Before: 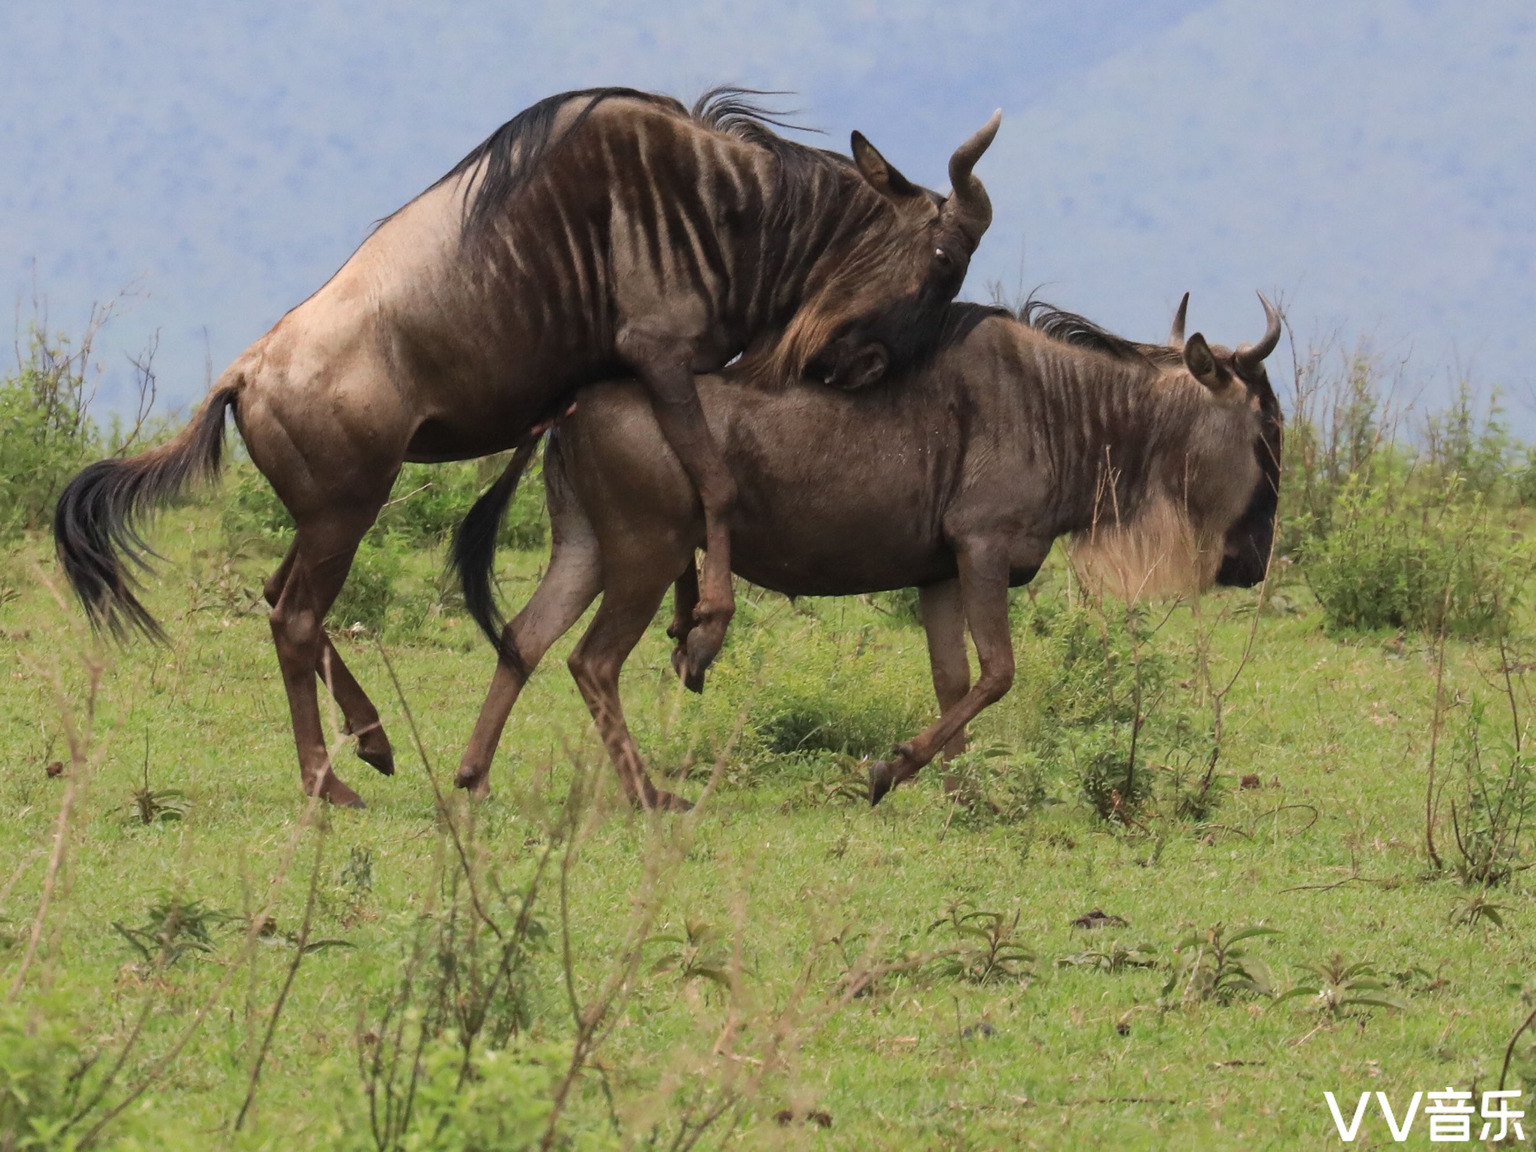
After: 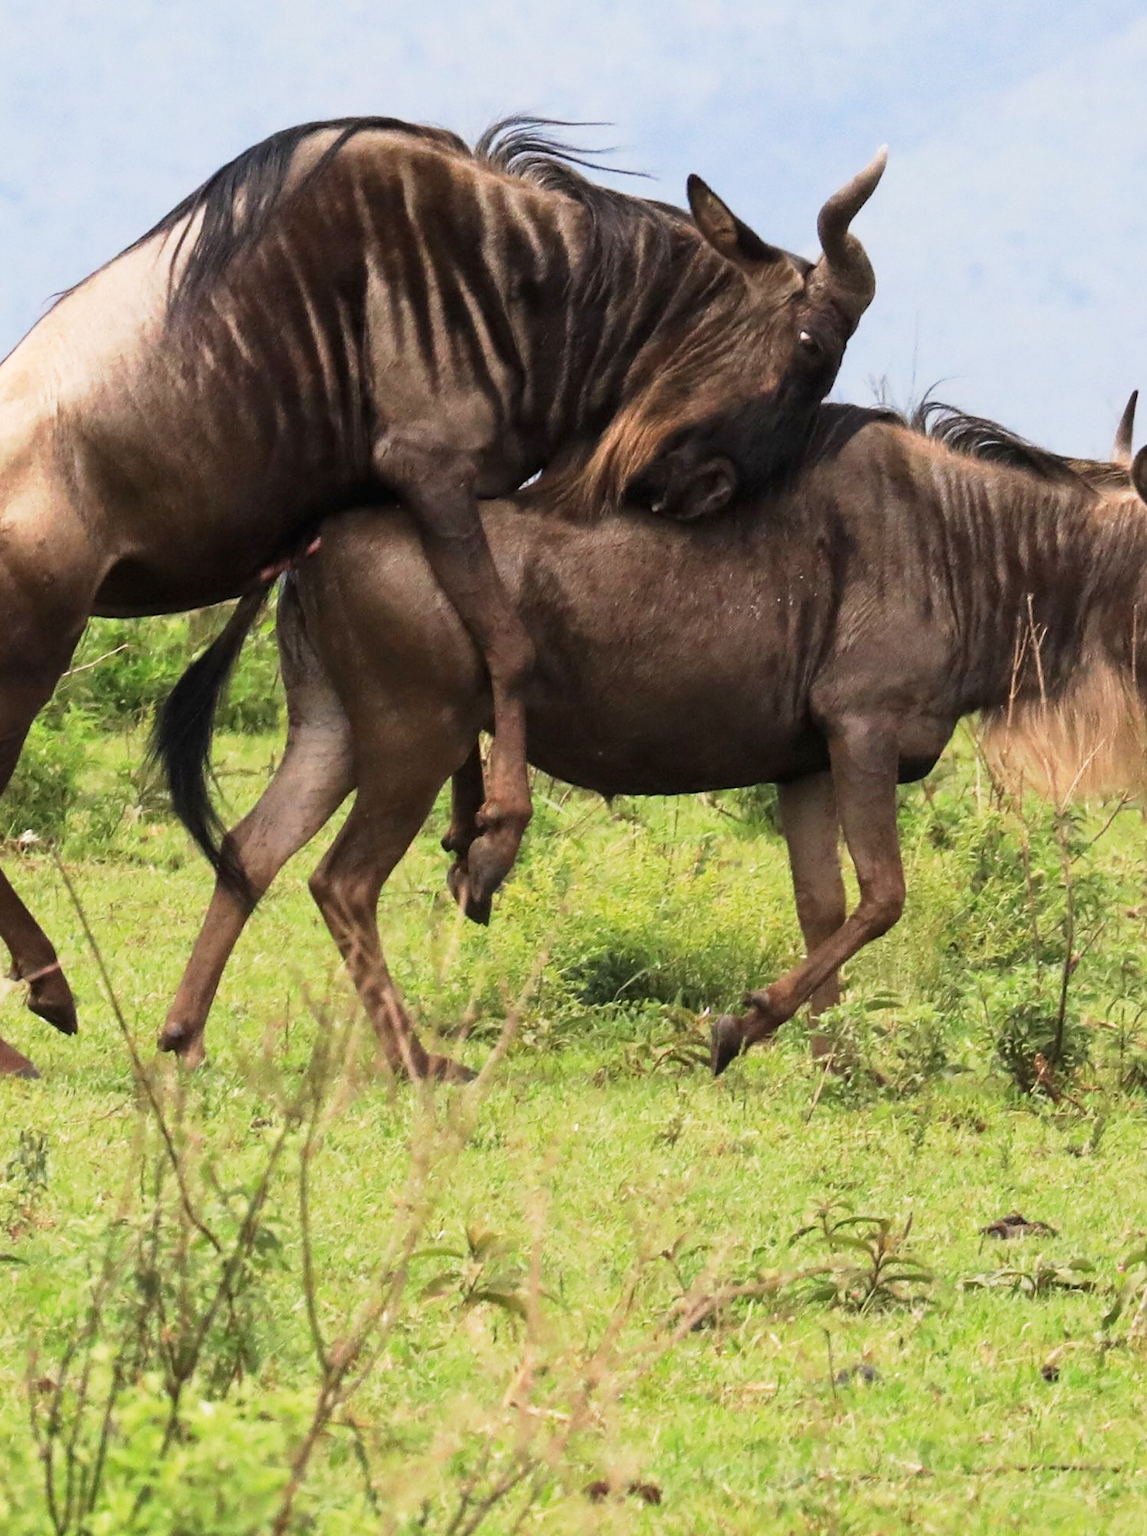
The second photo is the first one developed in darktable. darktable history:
crop: left 21.896%, right 22.09%, bottom 0.007%
base curve: curves: ch0 [(0, 0) (0.005, 0.002) (0.193, 0.295) (0.399, 0.664) (0.75, 0.928) (1, 1)], preserve colors none
